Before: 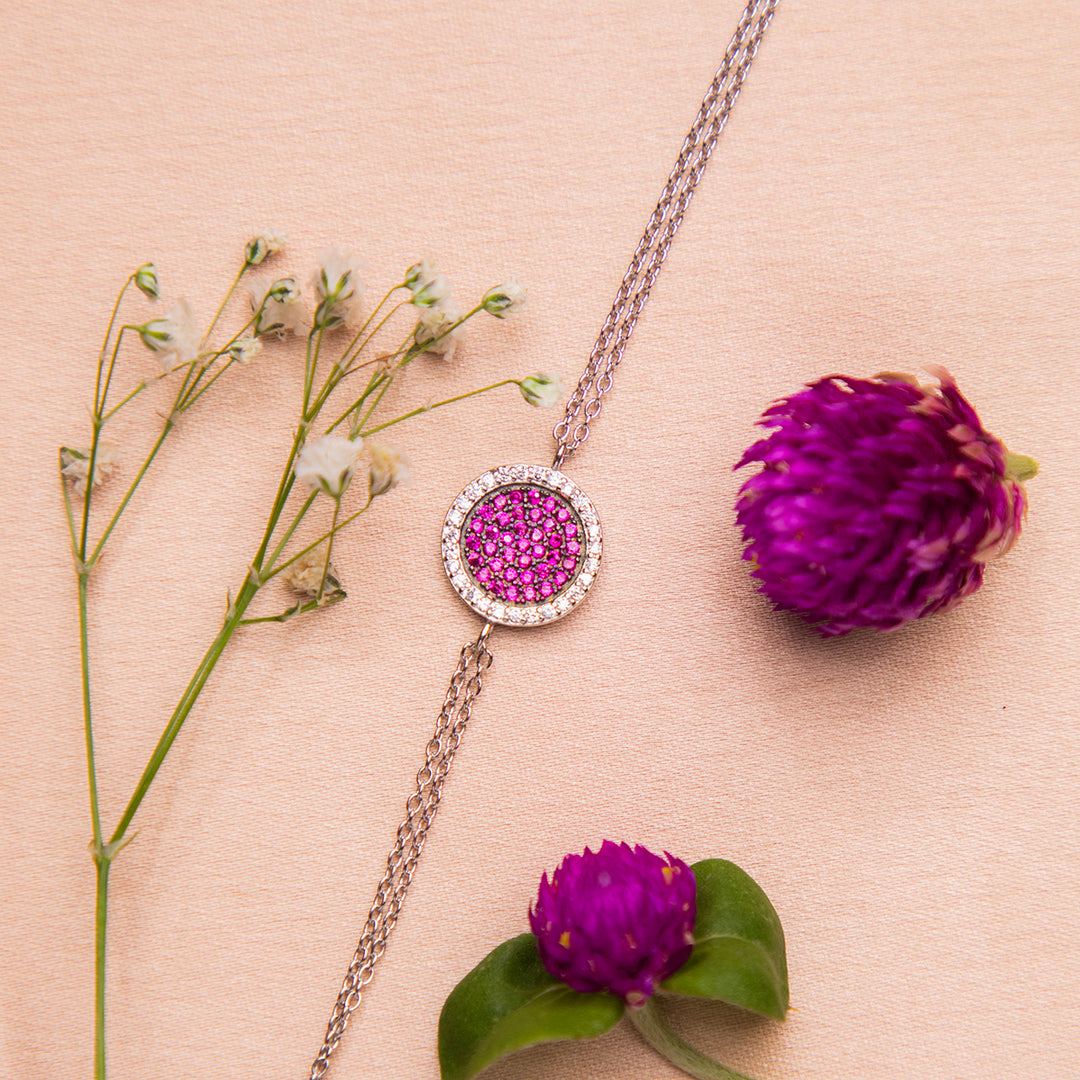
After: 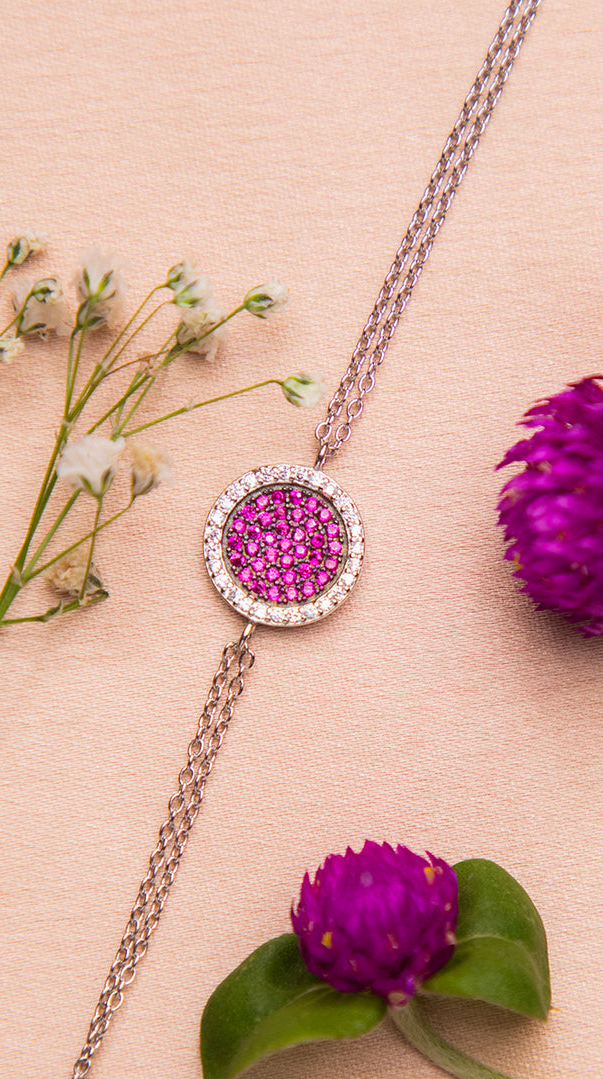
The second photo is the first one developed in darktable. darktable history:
crop: left 22.052%, right 22.063%, bottom 0.015%
